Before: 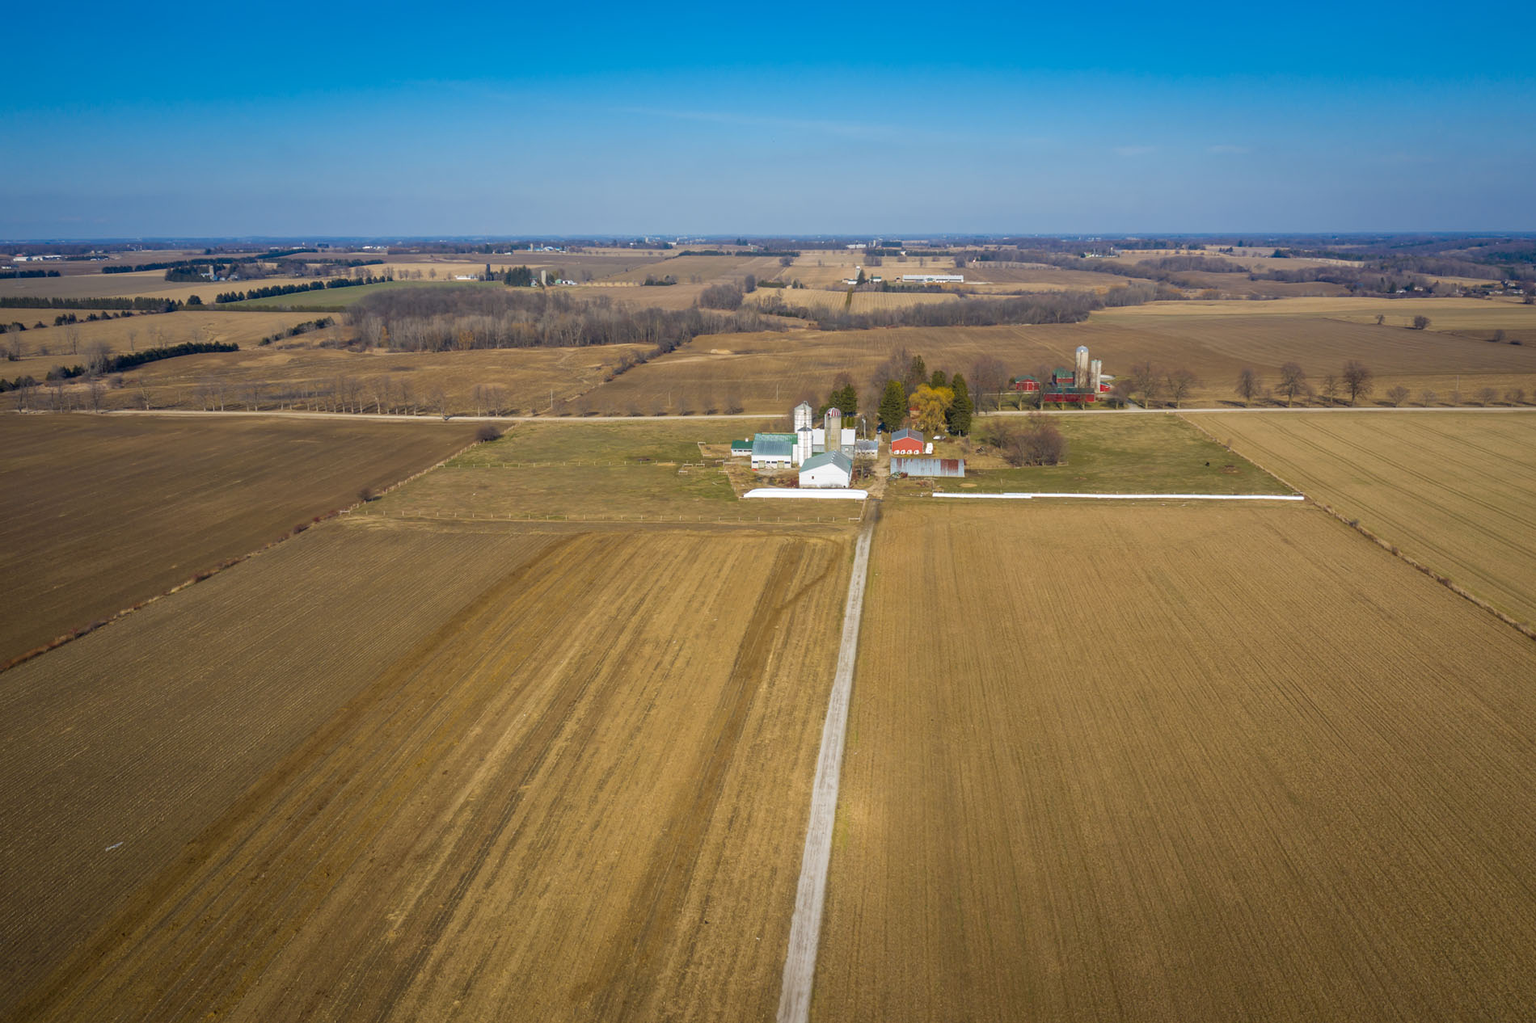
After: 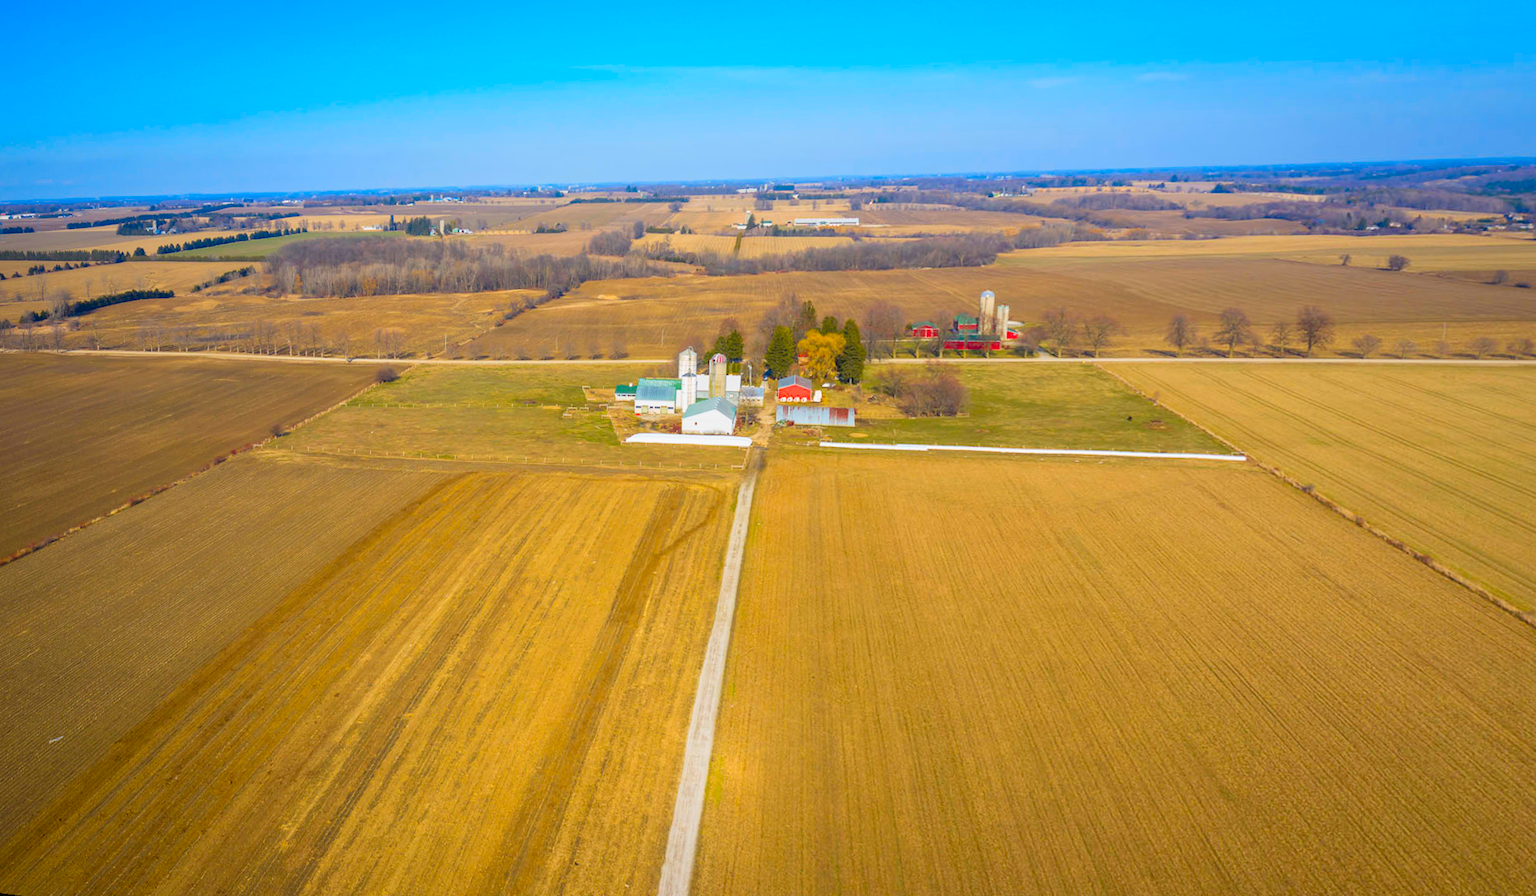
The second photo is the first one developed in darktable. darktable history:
contrast brightness saturation: contrast 0.2, brightness 0.2, saturation 0.8
color balance rgb: contrast -10%
rotate and perspective: rotation 1.69°, lens shift (vertical) -0.023, lens shift (horizontal) -0.291, crop left 0.025, crop right 0.988, crop top 0.092, crop bottom 0.842
